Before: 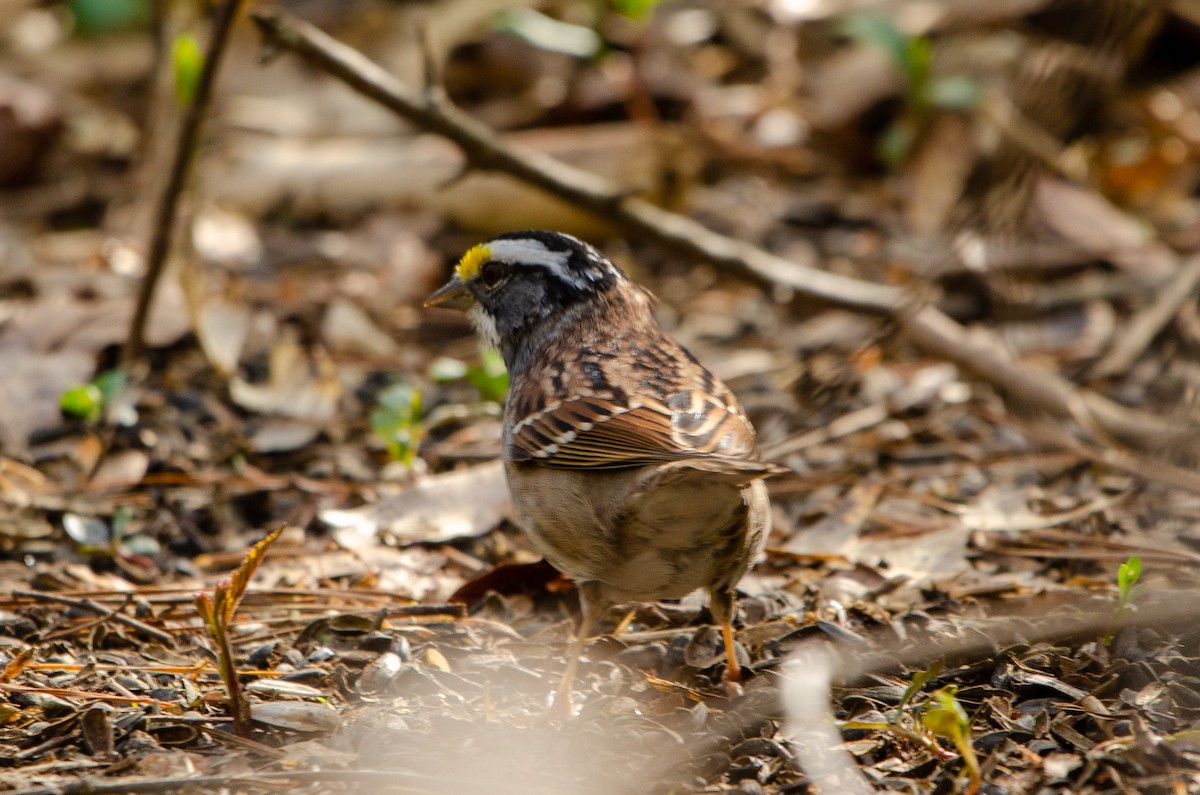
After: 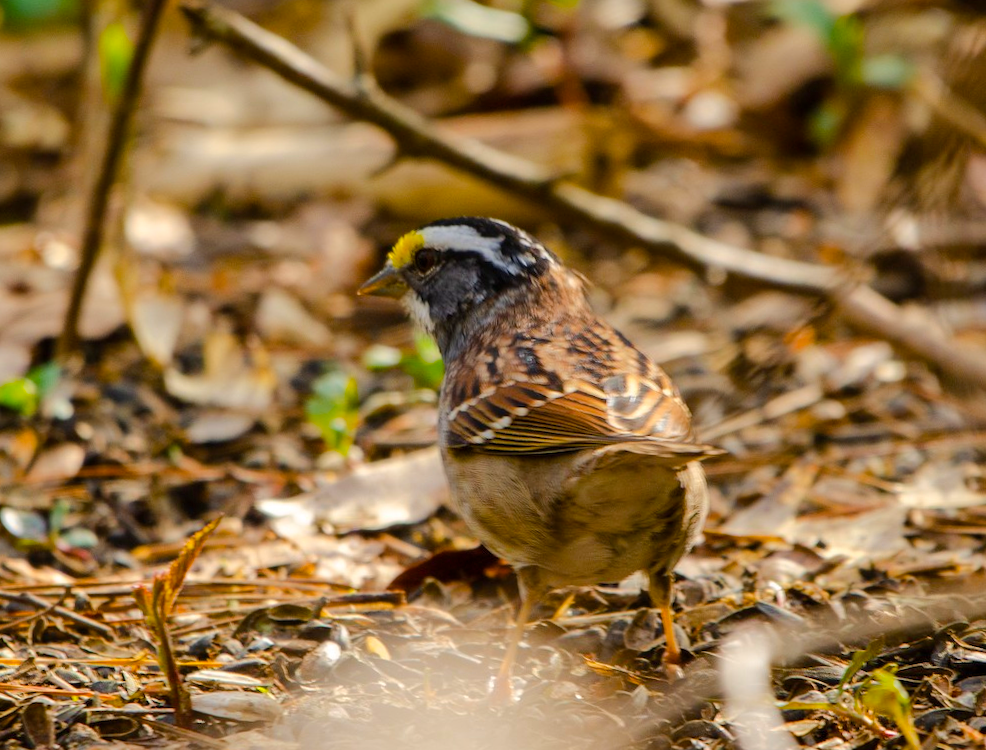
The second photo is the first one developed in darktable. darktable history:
crop and rotate: angle 1°, left 4.281%, top 0.642%, right 11.383%, bottom 2.486%
color balance rgb: perceptual saturation grading › global saturation 25%, perceptual brilliance grading › mid-tones 10%, perceptual brilliance grading › shadows 15%, global vibrance 20%
